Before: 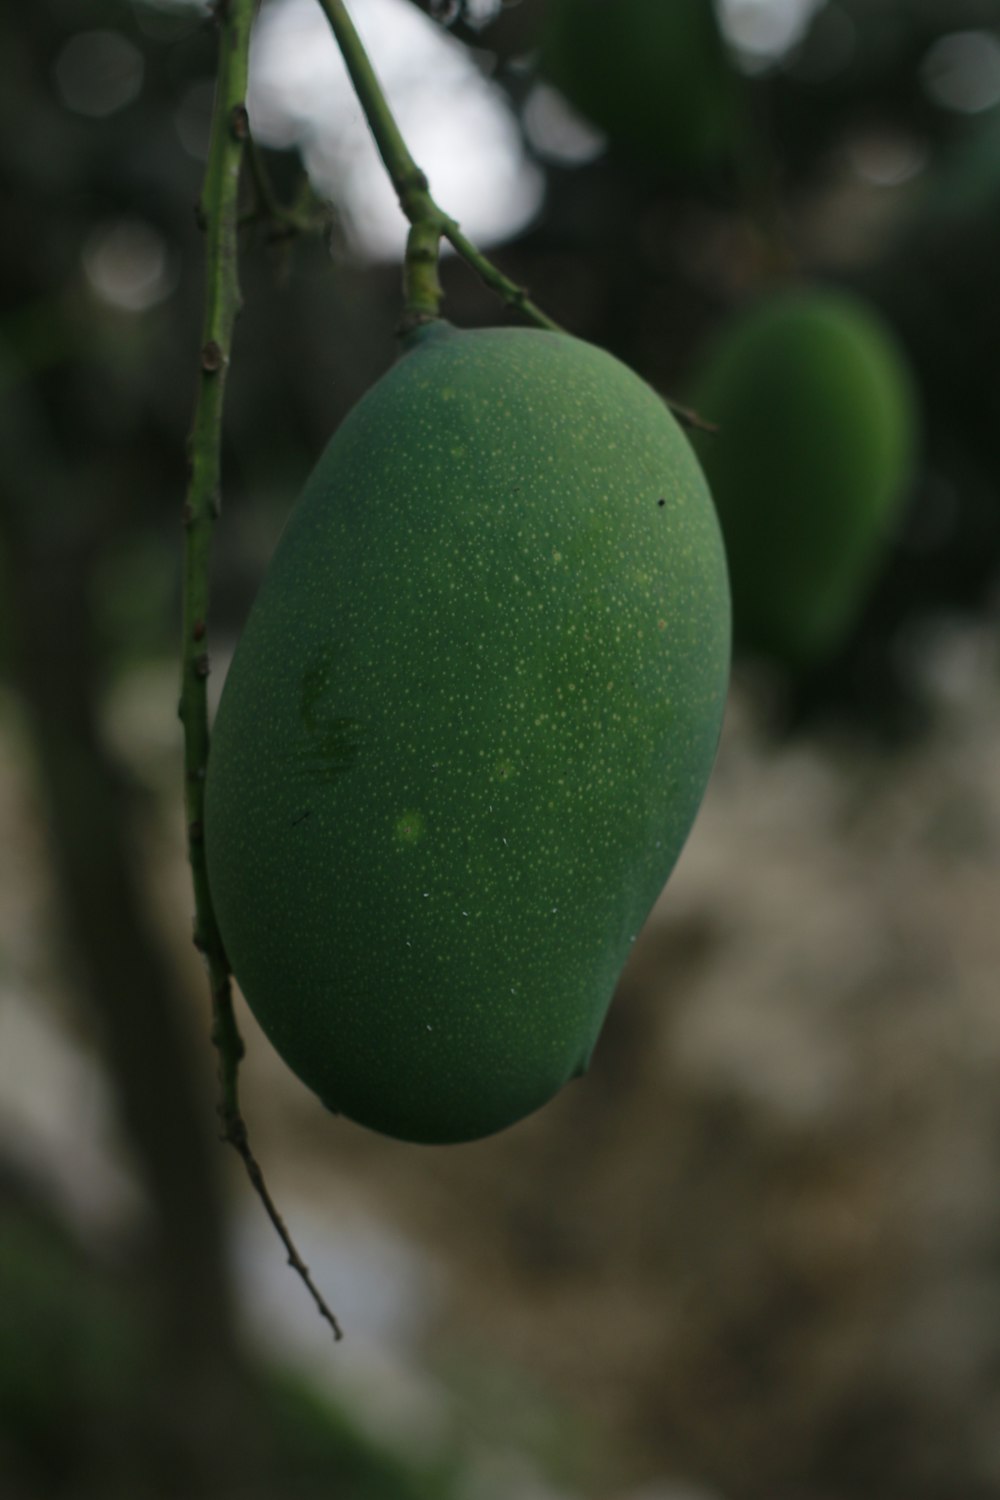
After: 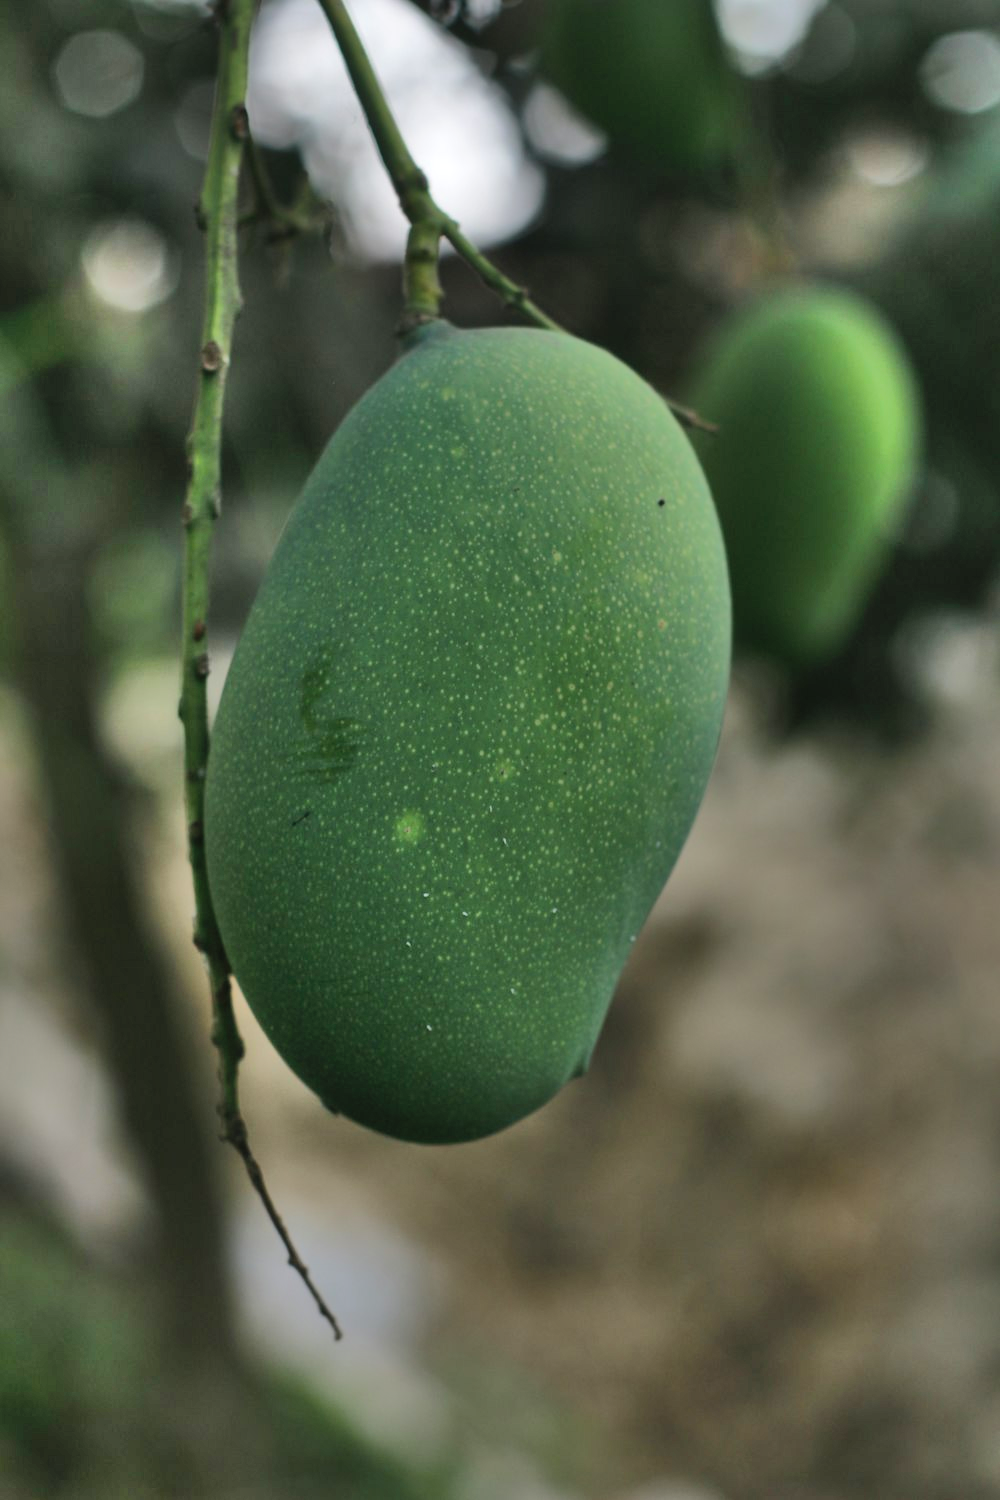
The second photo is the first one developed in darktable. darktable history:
tone curve: curves: ch0 [(0, 0) (0.003, 0.003) (0.011, 0.011) (0.025, 0.025) (0.044, 0.045) (0.069, 0.07) (0.1, 0.101) (0.136, 0.138) (0.177, 0.18) (0.224, 0.228) (0.277, 0.281) (0.335, 0.34) (0.399, 0.405) (0.468, 0.475) (0.543, 0.551) (0.623, 0.633) (0.709, 0.72) (0.801, 0.813) (0.898, 0.907) (1, 1)], preserve colors none
exposure: exposure 0.128 EV, compensate highlight preservation false
shadows and highlights: shadows 75, highlights -25, soften with gaussian
